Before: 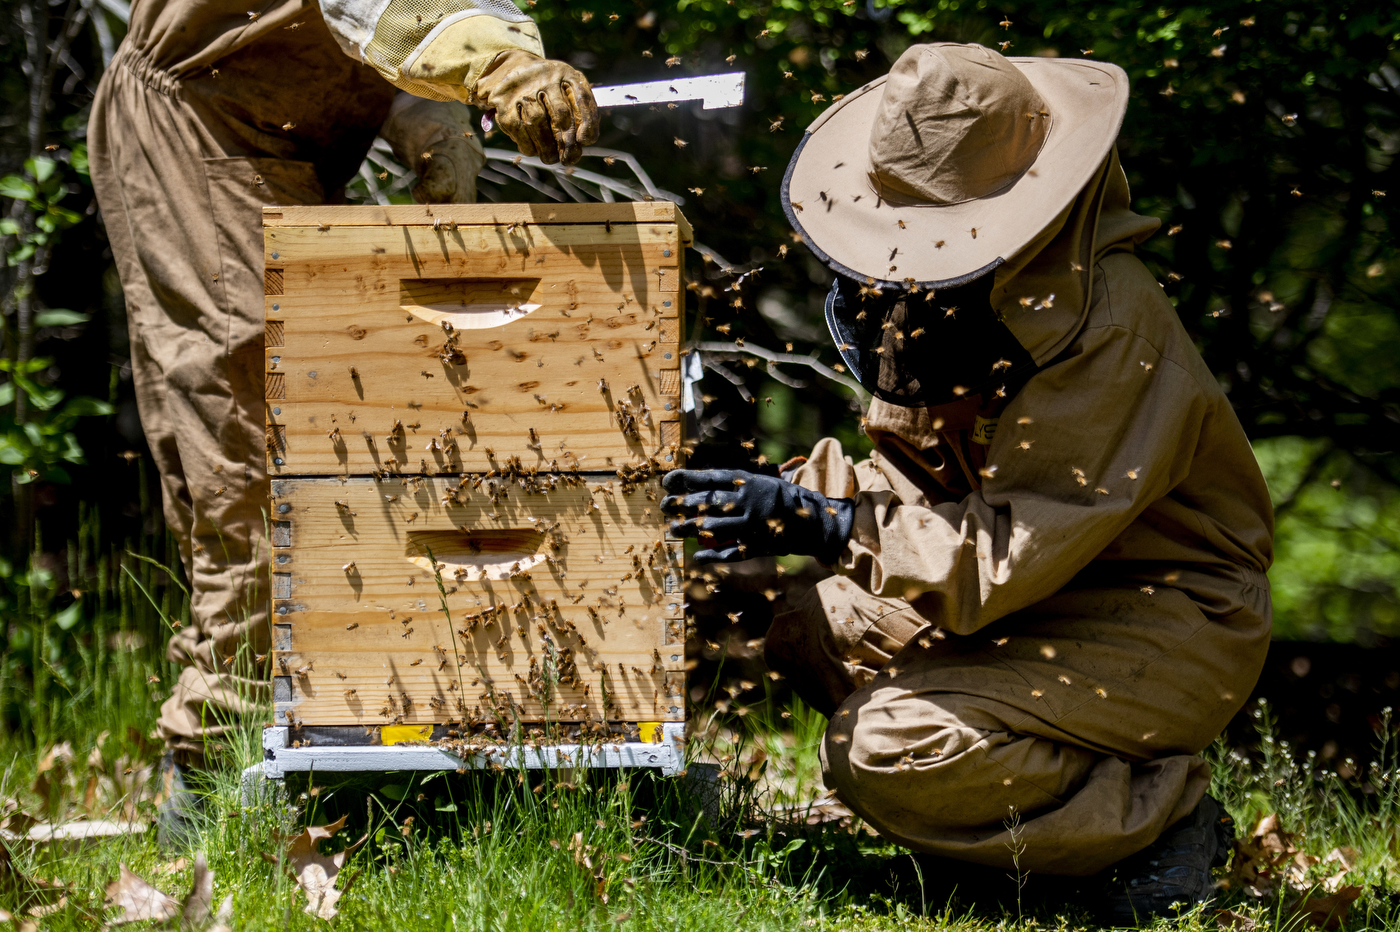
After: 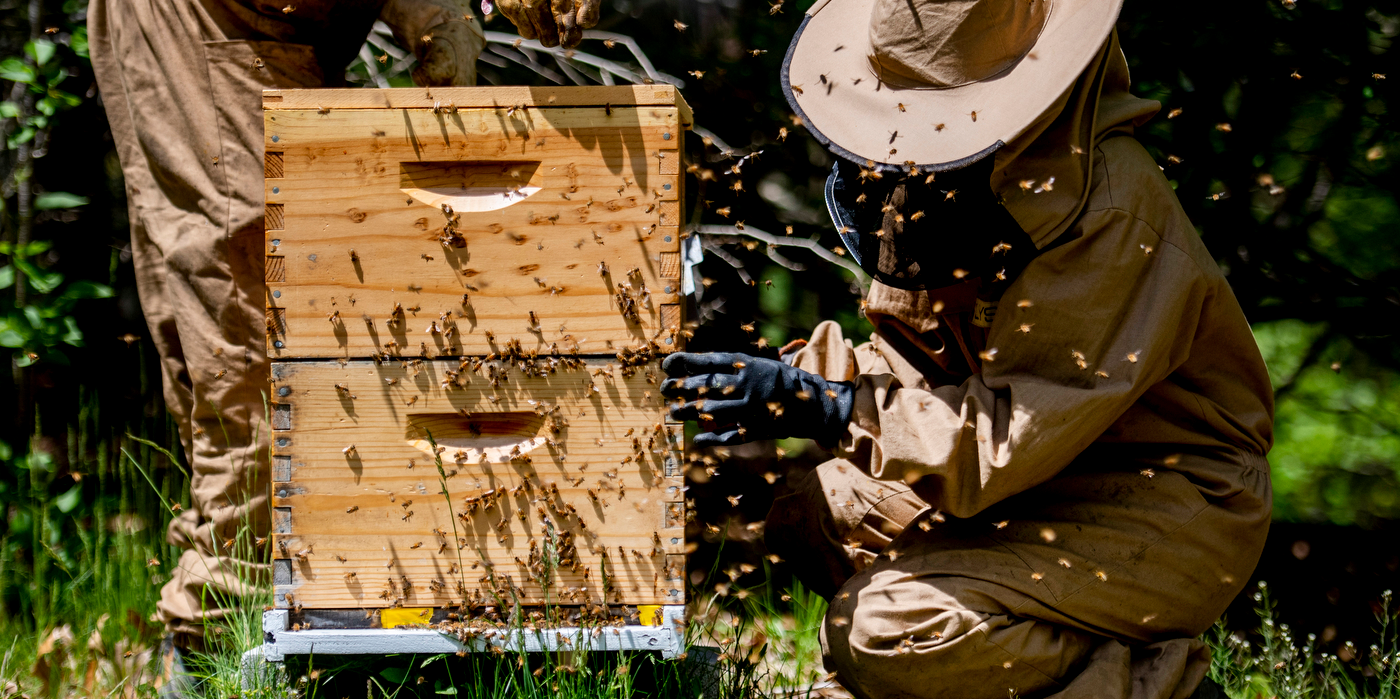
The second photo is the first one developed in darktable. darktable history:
crop and rotate: top 12.64%, bottom 12.29%
exposure: black level correction 0.001, compensate exposure bias true, compensate highlight preservation false
